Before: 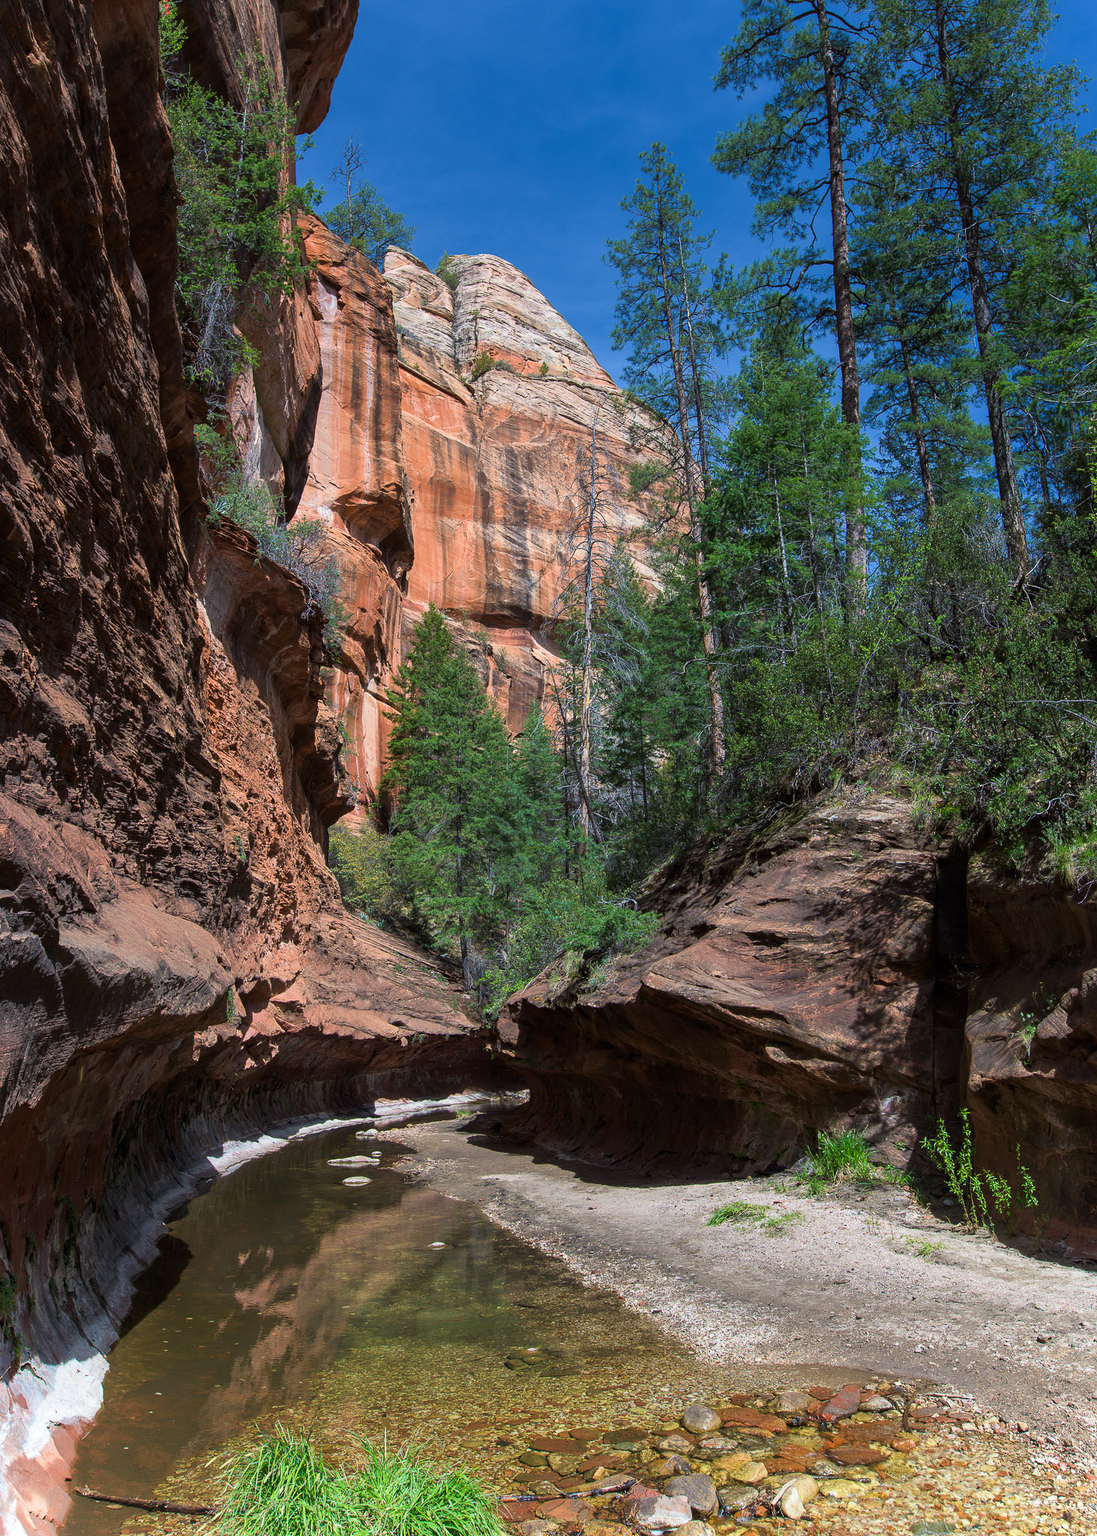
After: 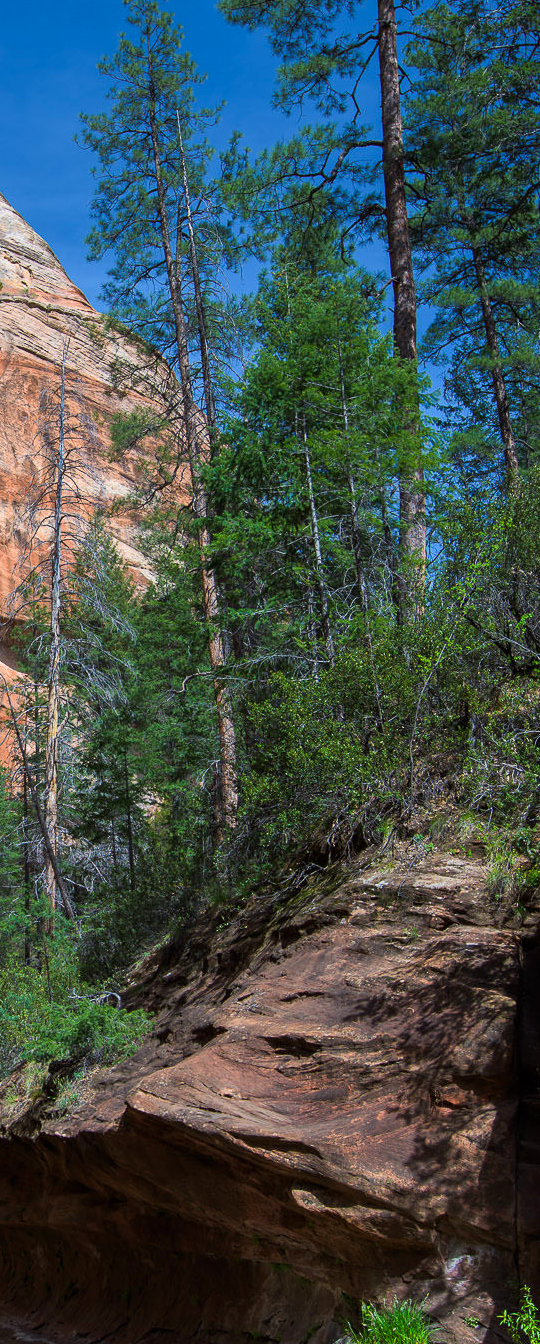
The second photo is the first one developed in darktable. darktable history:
color balance: output saturation 110%
crop and rotate: left 49.936%, top 10.094%, right 13.136%, bottom 24.256%
